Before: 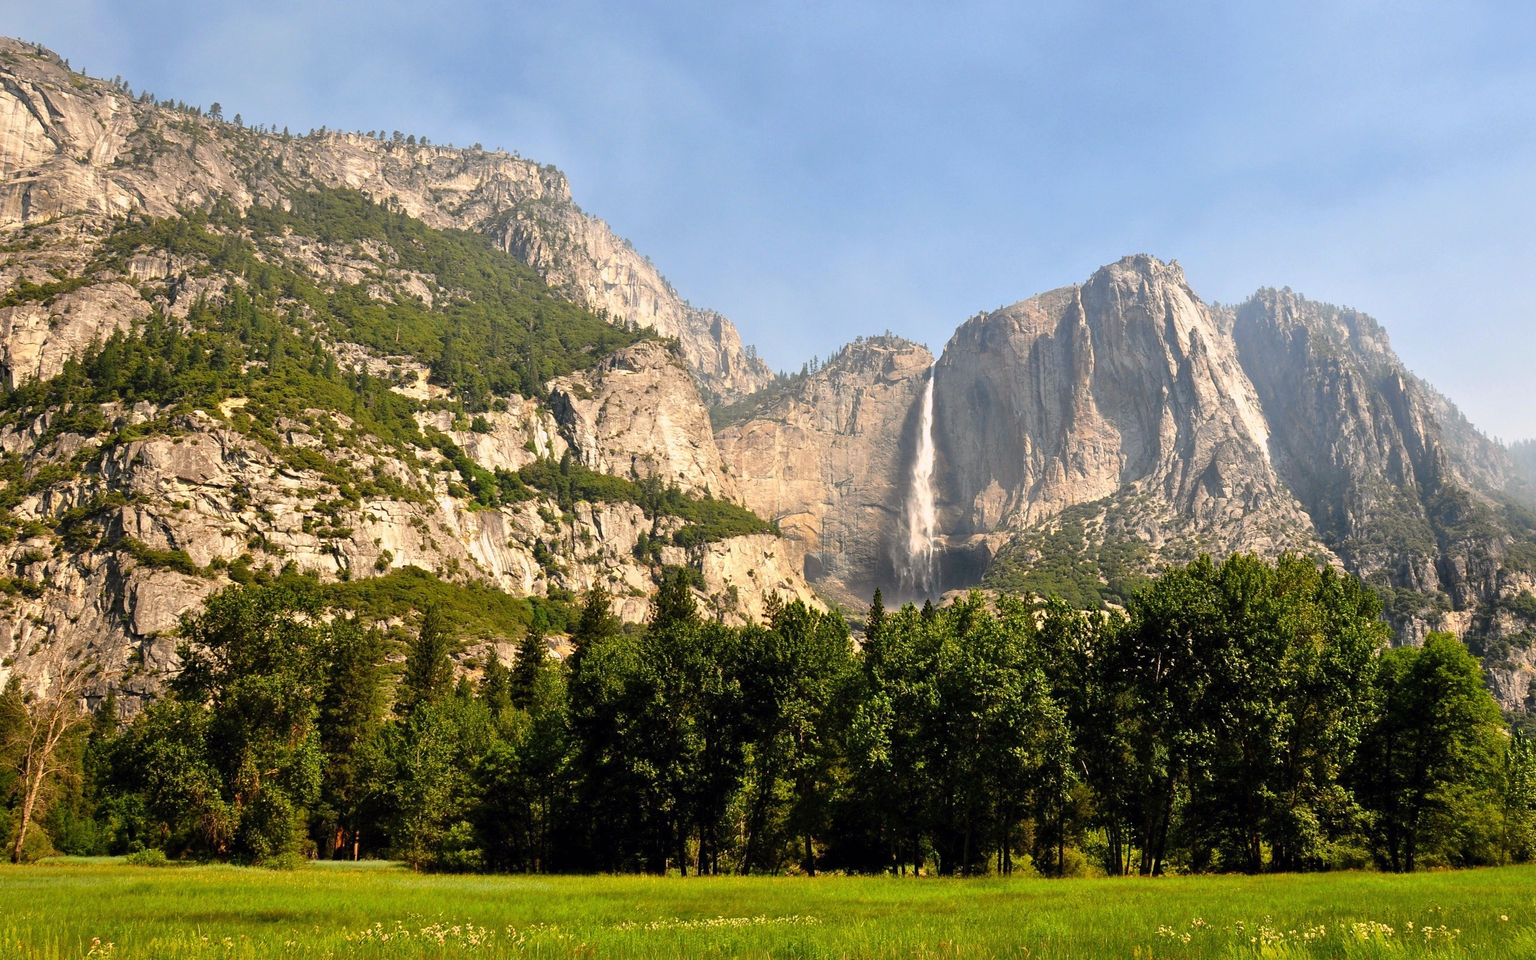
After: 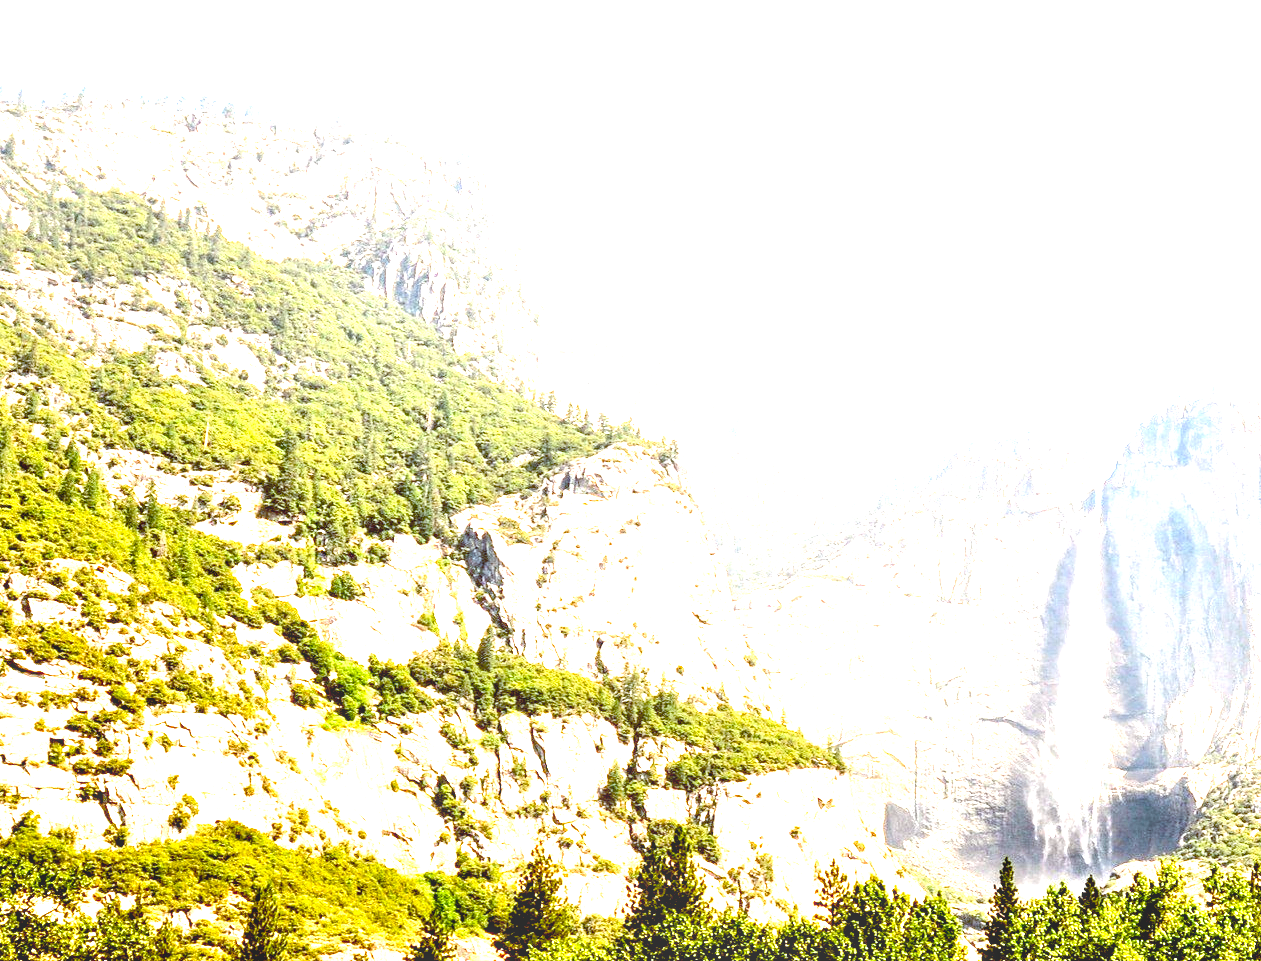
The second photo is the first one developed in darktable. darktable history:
exposure: black level correction 0.016, exposure 1.774 EV, compensate highlight preservation false
local contrast: detail 110%
crop: left 17.835%, top 7.675%, right 32.881%, bottom 32.213%
tone equalizer: -8 EV -0.75 EV, -7 EV -0.7 EV, -6 EV -0.6 EV, -5 EV -0.4 EV, -3 EV 0.4 EV, -2 EV 0.6 EV, -1 EV 0.7 EV, +0 EV 0.75 EV, edges refinement/feathering 500, mask exposure compensation -1.57 EV, preserve details no
color balance: lift [1, 1.015, 1.004, 0.985], gamma [1, 0.958, 0.971, 1.042], gain [1, 0.956, 0.977, 1.044]
